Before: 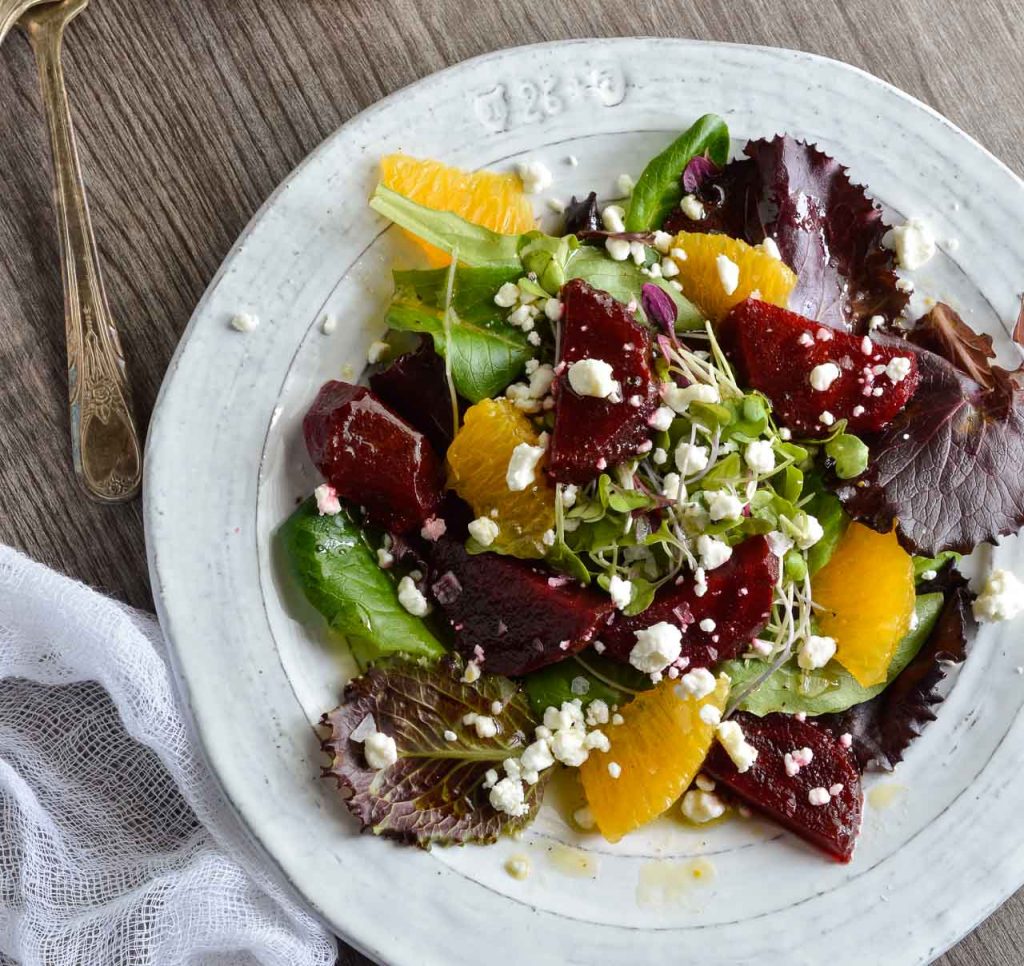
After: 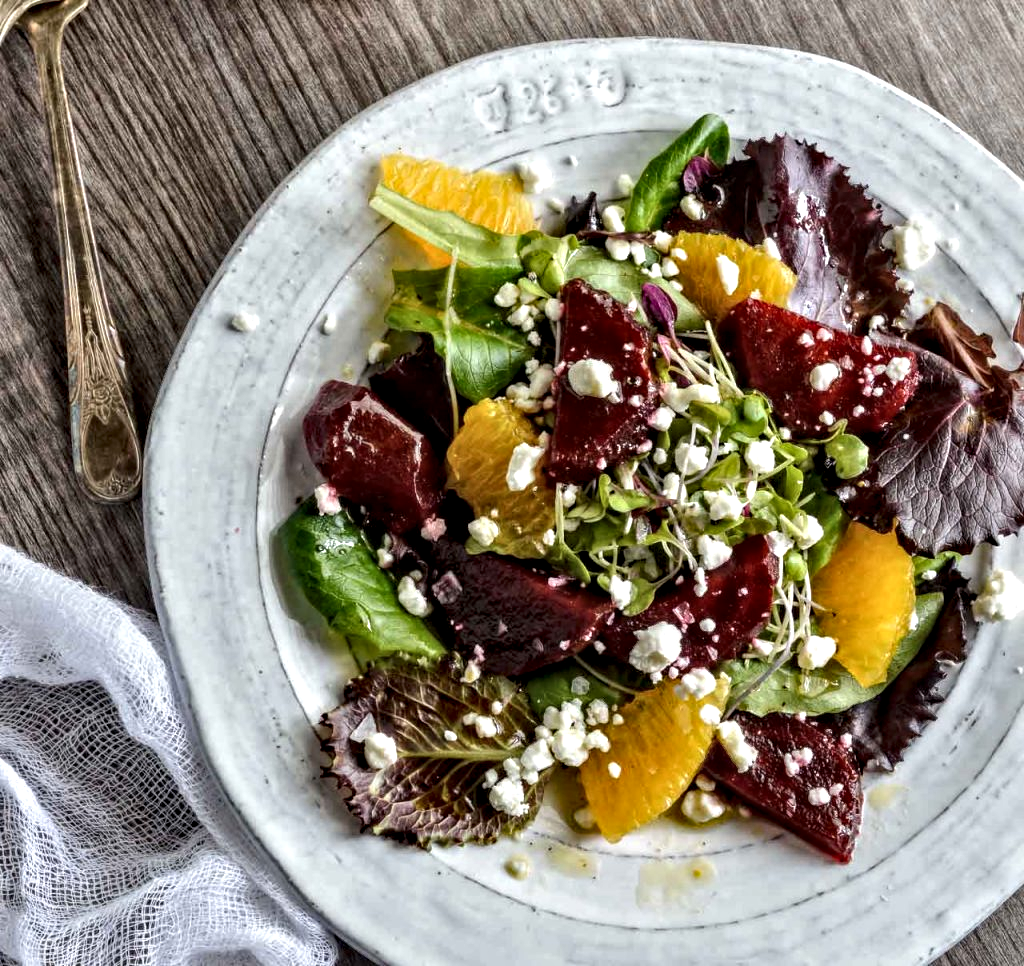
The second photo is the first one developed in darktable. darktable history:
contrast equalizer: y [[0.511, 0.558, 0.631, 0.632, 0.559, 0.512], [0.5 ×6], [0.507, 0.559, 0.627, 0.644, 0.647, 0.647], [0 ×6], [0 ×6]]
local contrast: detail 130%
